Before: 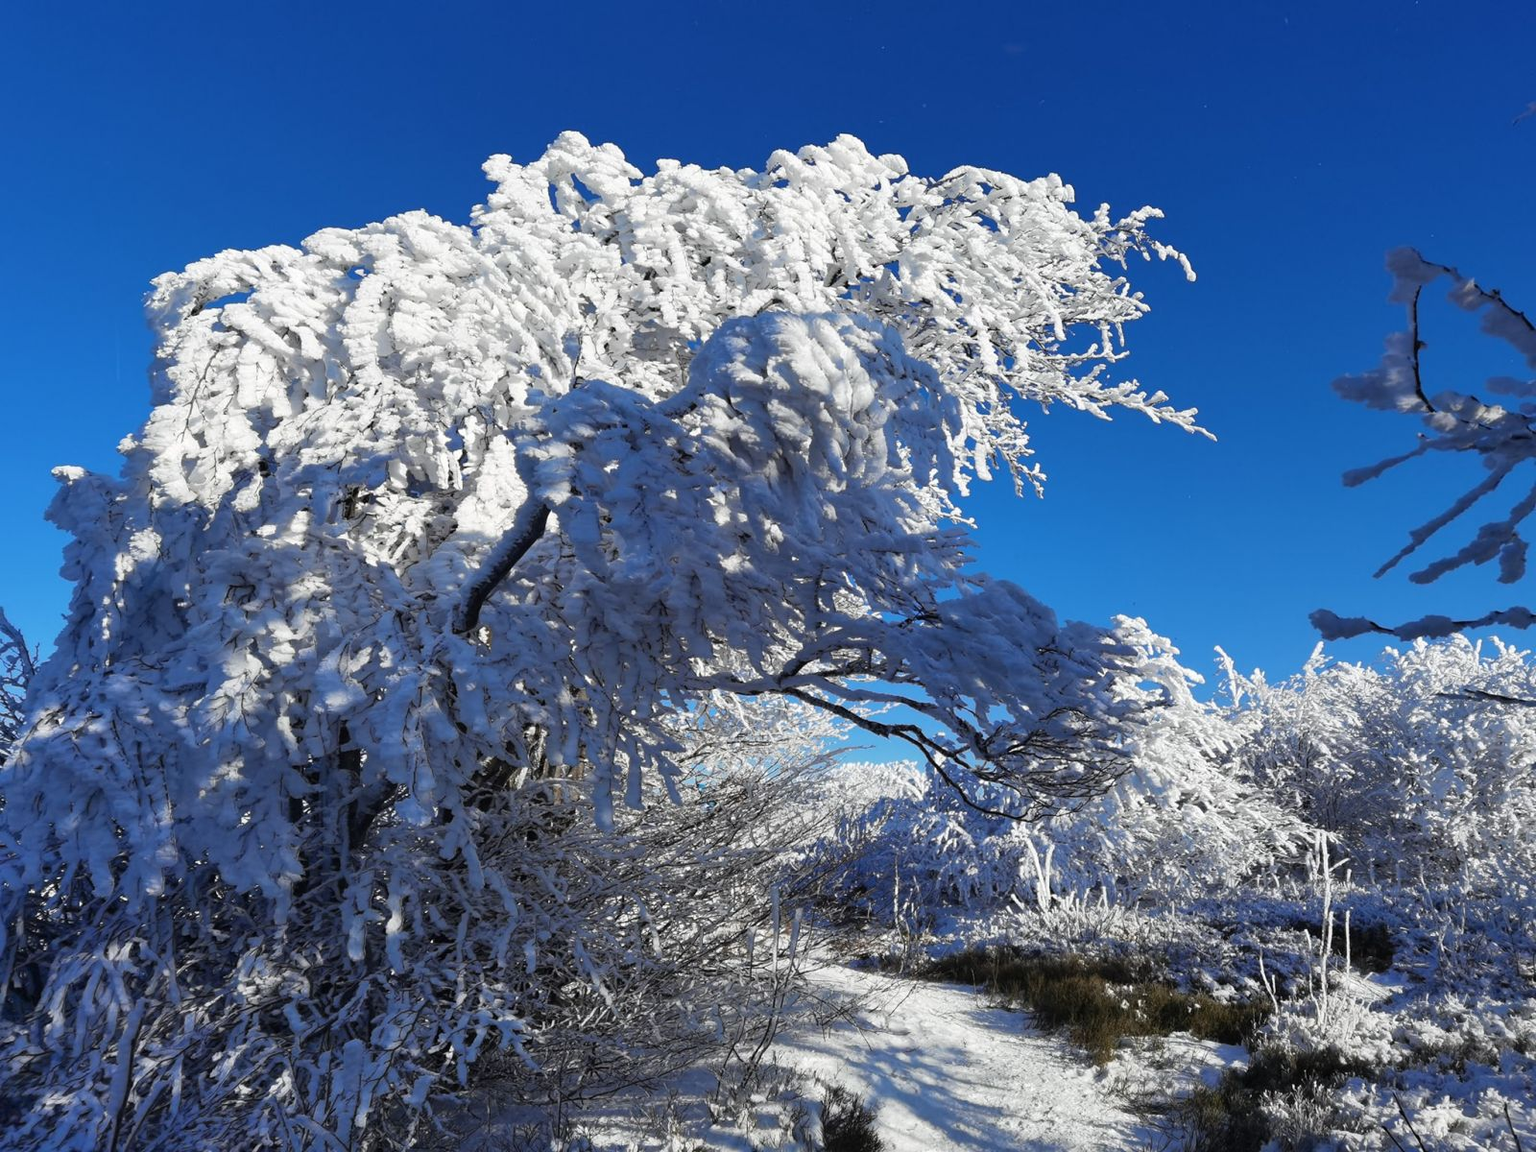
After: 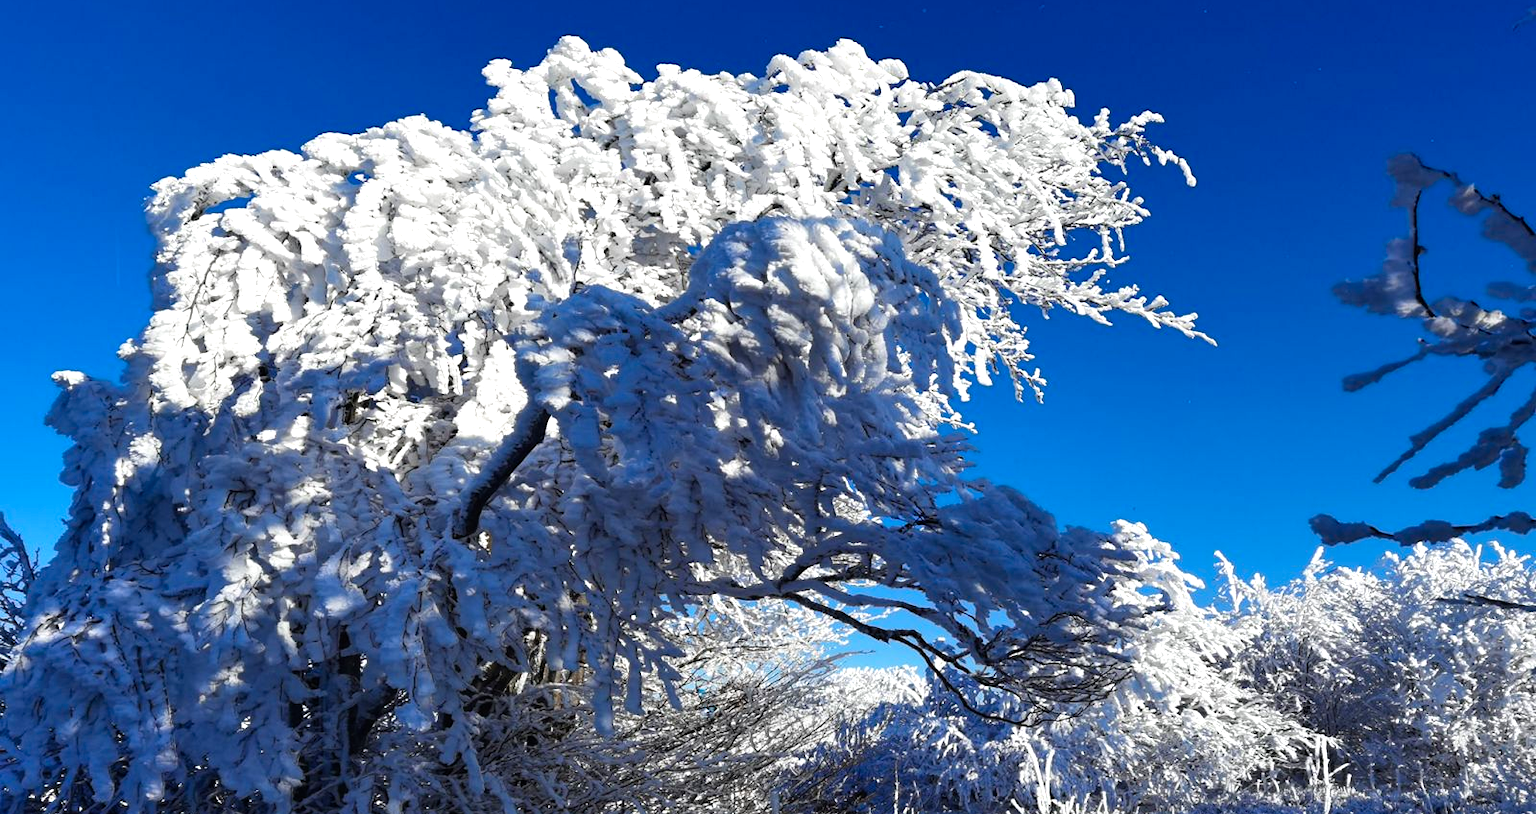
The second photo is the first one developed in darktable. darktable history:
color balance rgb: shadows lift › luminance -20%, power › hue 72.24°, highlights gain › luminance 15%, global offset › hue 171.6°, perceptual saturation grading › global saturation 14.09%, perceptual saturation grading › highlights -25%, perceptual saturation grading › shadows 25%, global vibrance 25%, contrast 10%
crop and rotate: top 8.293%, bottom 20.996%
